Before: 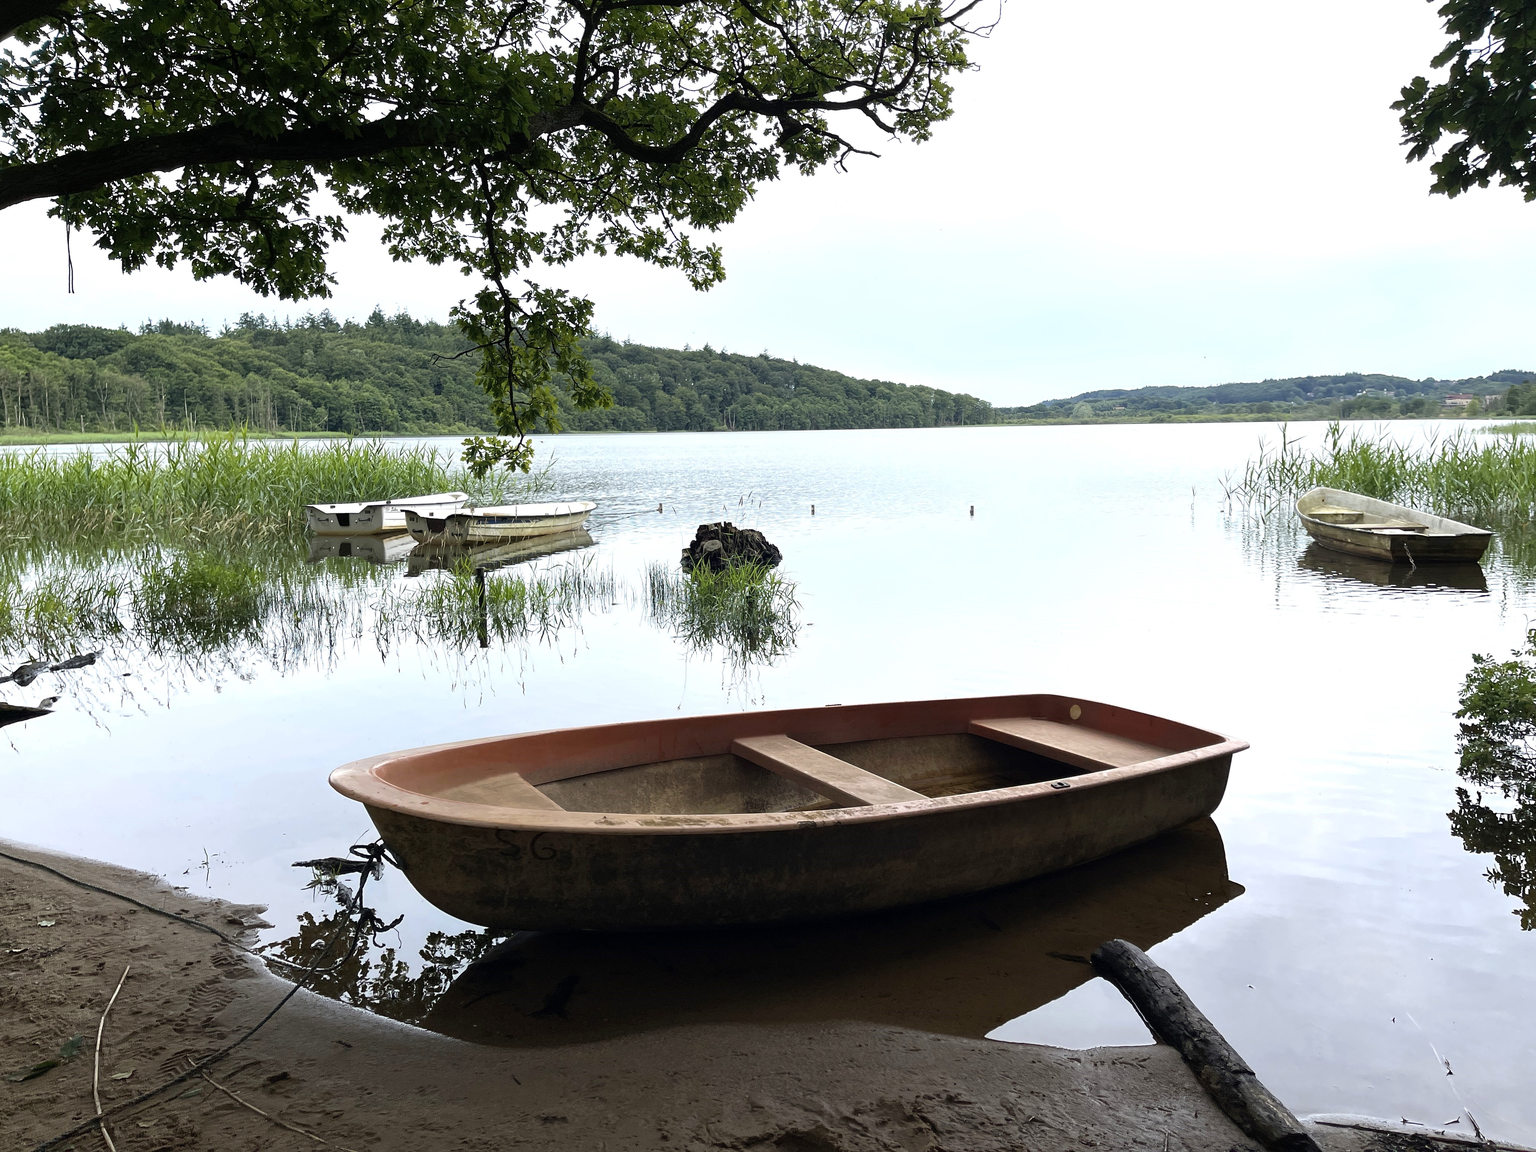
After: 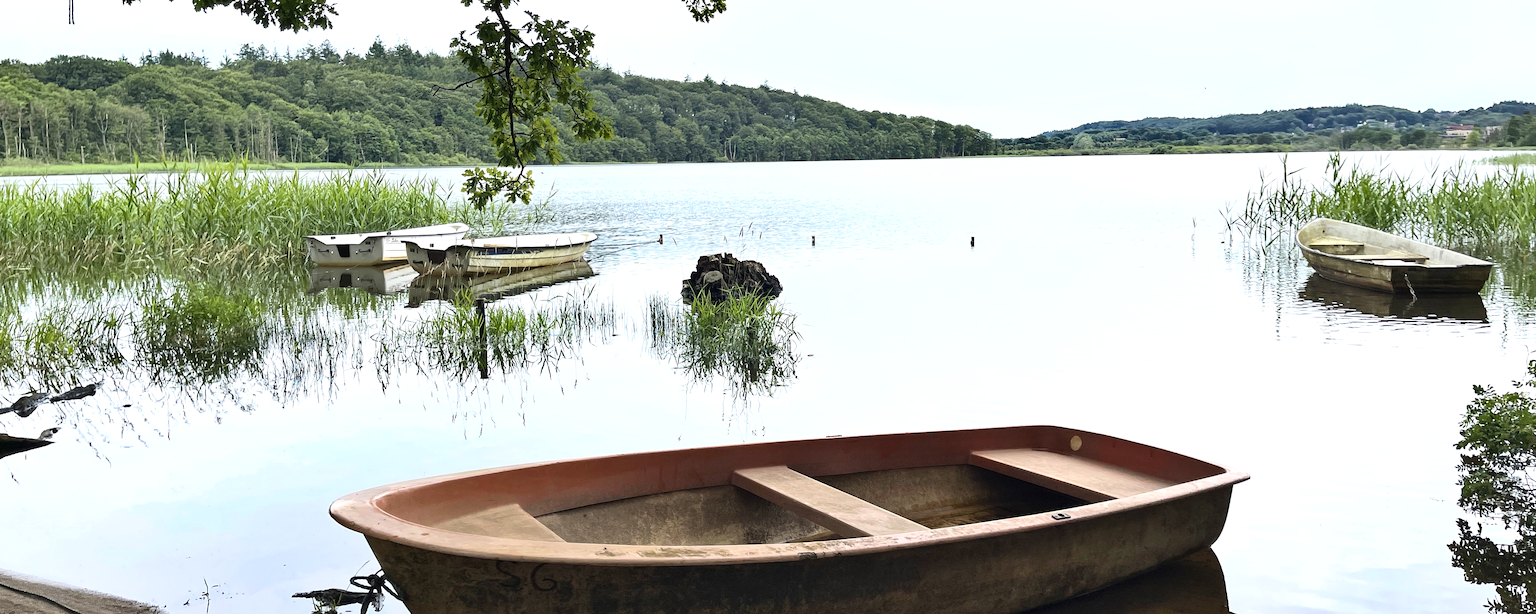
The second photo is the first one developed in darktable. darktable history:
crop and rotate: top 23.416%, bottom 23.267%
local contrast: mode bilateral grid, contrast 20, coarseness 50, detail 102%, midtone range 0.2
contrast brightness saturation: contrast 0.198, brightness 0.145, saturation 0.136
shadows and highlights: low approximation 0.01, soften with gaussian
exposure: exposure 0.125 EV, compensate highlight preservation false
